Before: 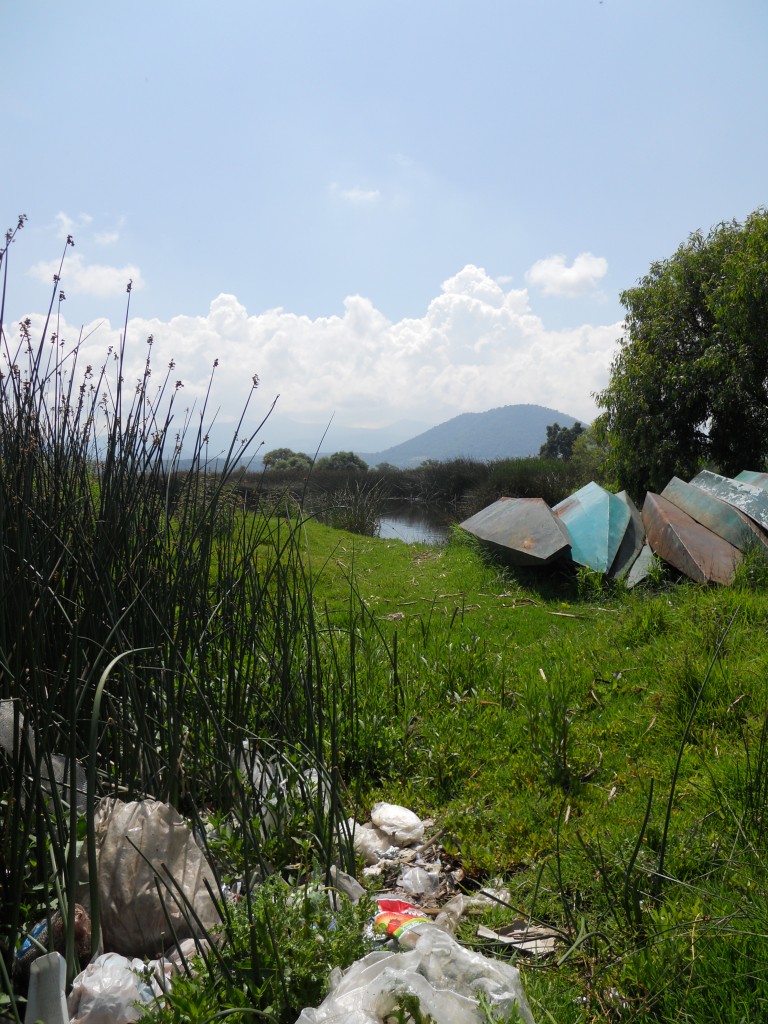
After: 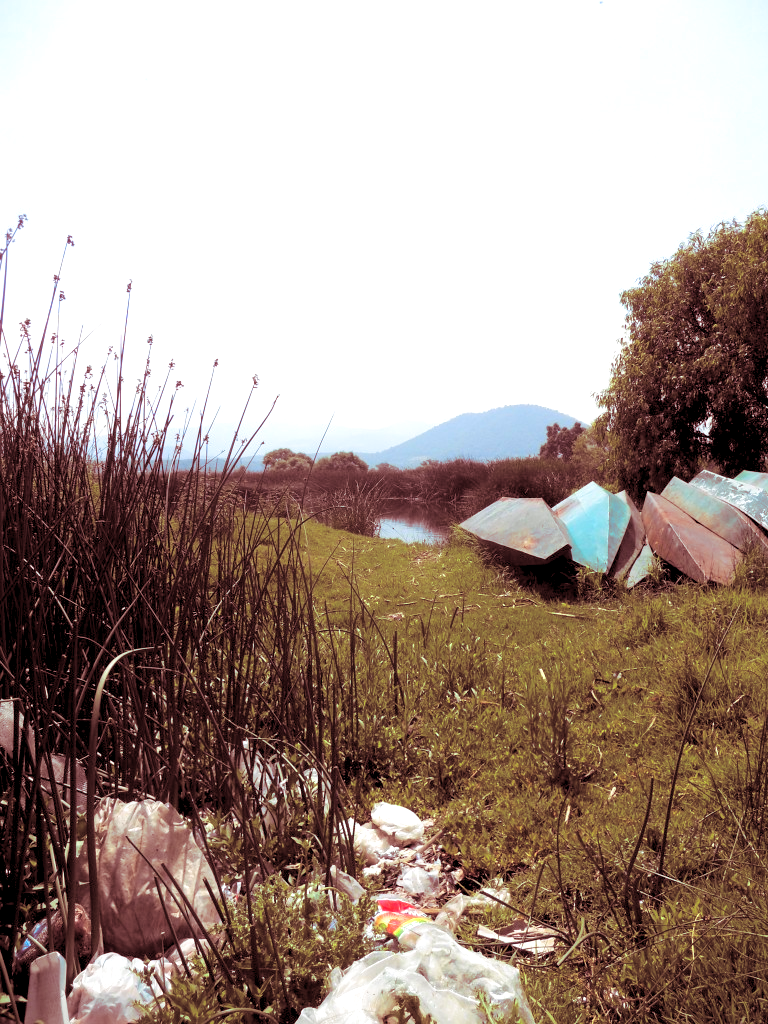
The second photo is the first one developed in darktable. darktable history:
levels: levels [0.036, 0.364, 0.827]
split-toning: highlights › saturation 0, balance -61.83
